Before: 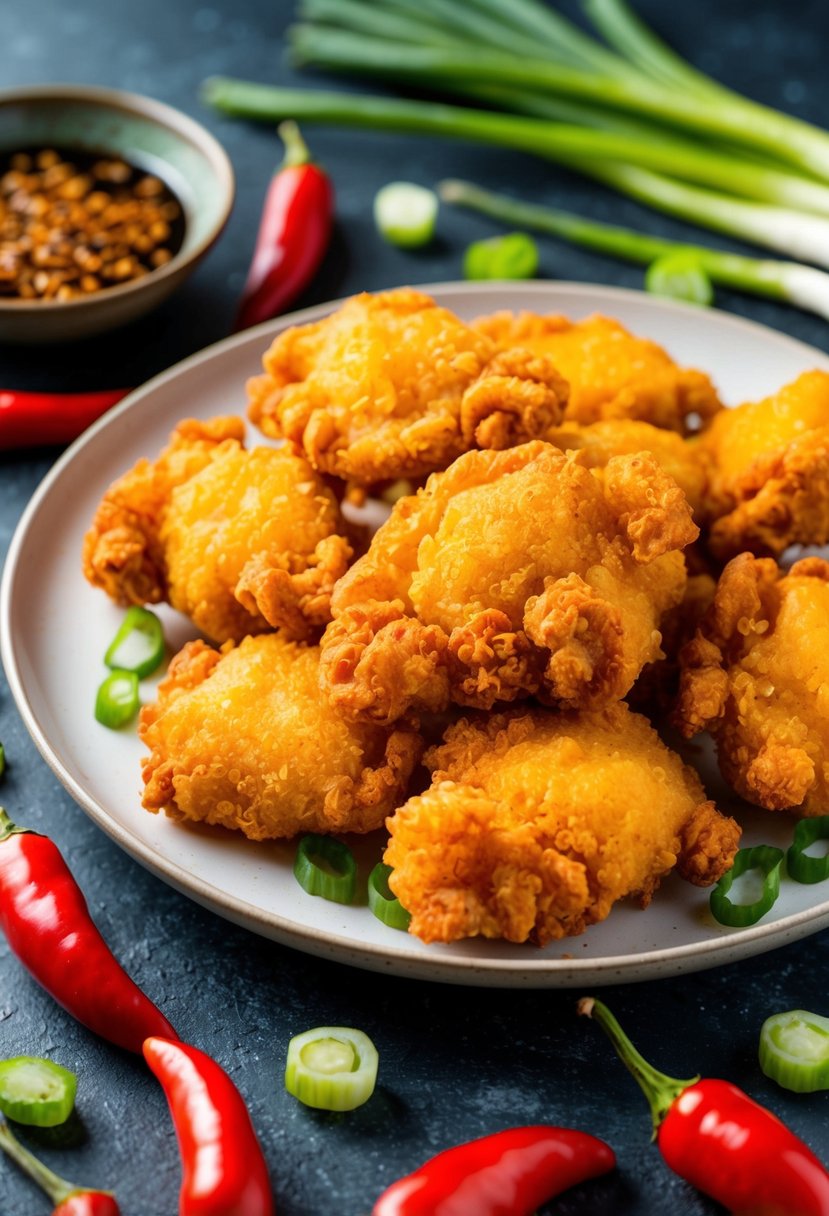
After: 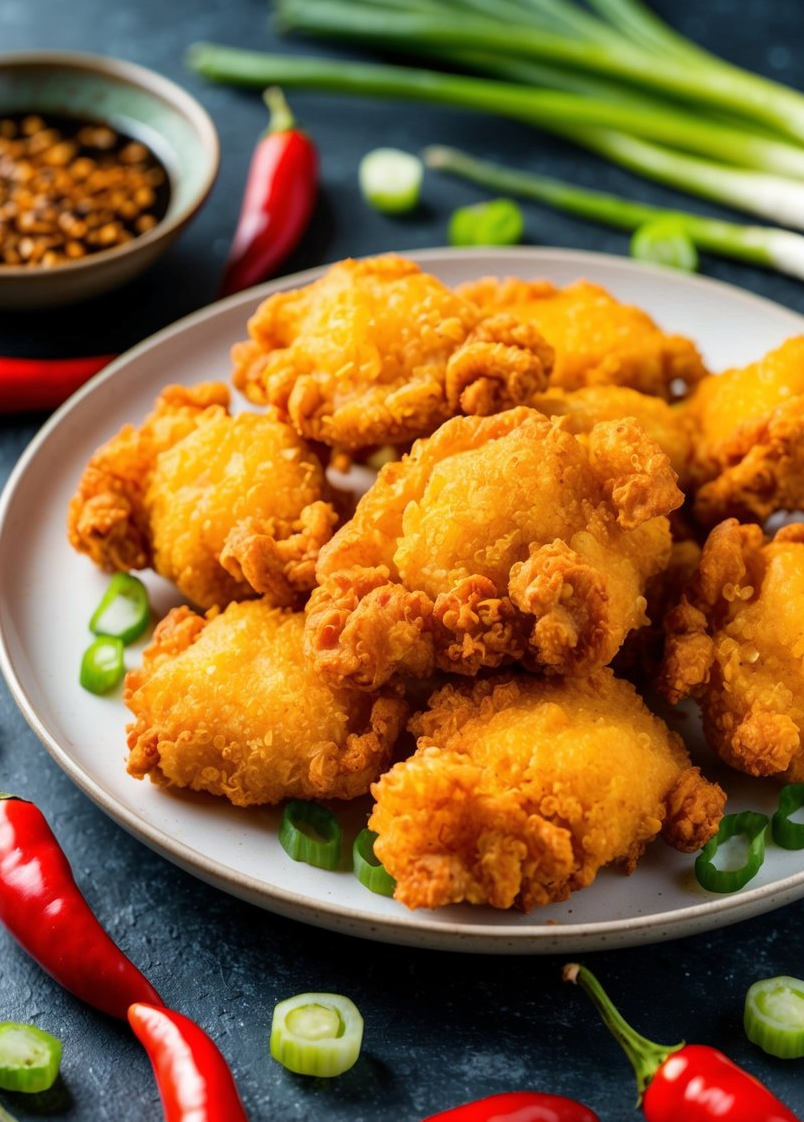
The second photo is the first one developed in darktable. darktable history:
crop: left 1.911%, top 2.867%, right 1.026%, bottom 4.832%
